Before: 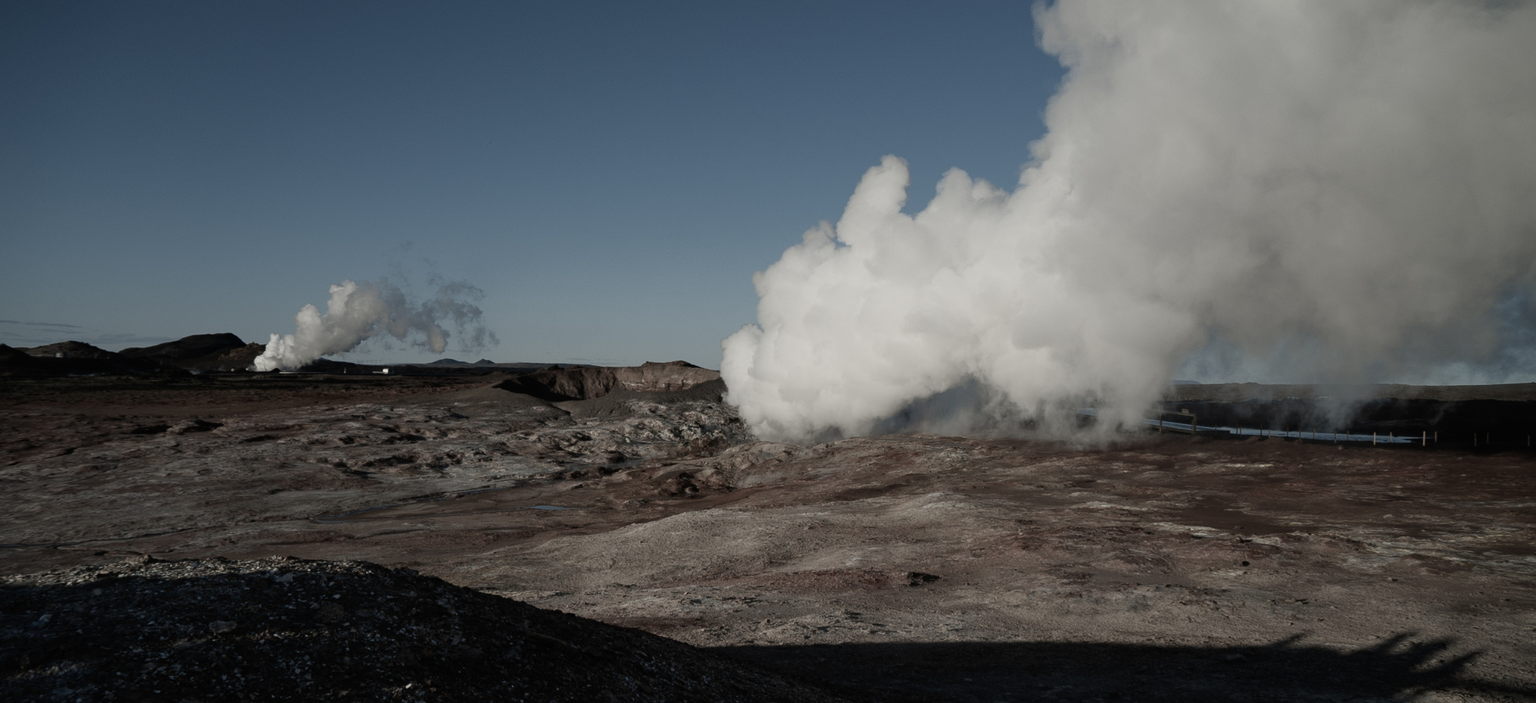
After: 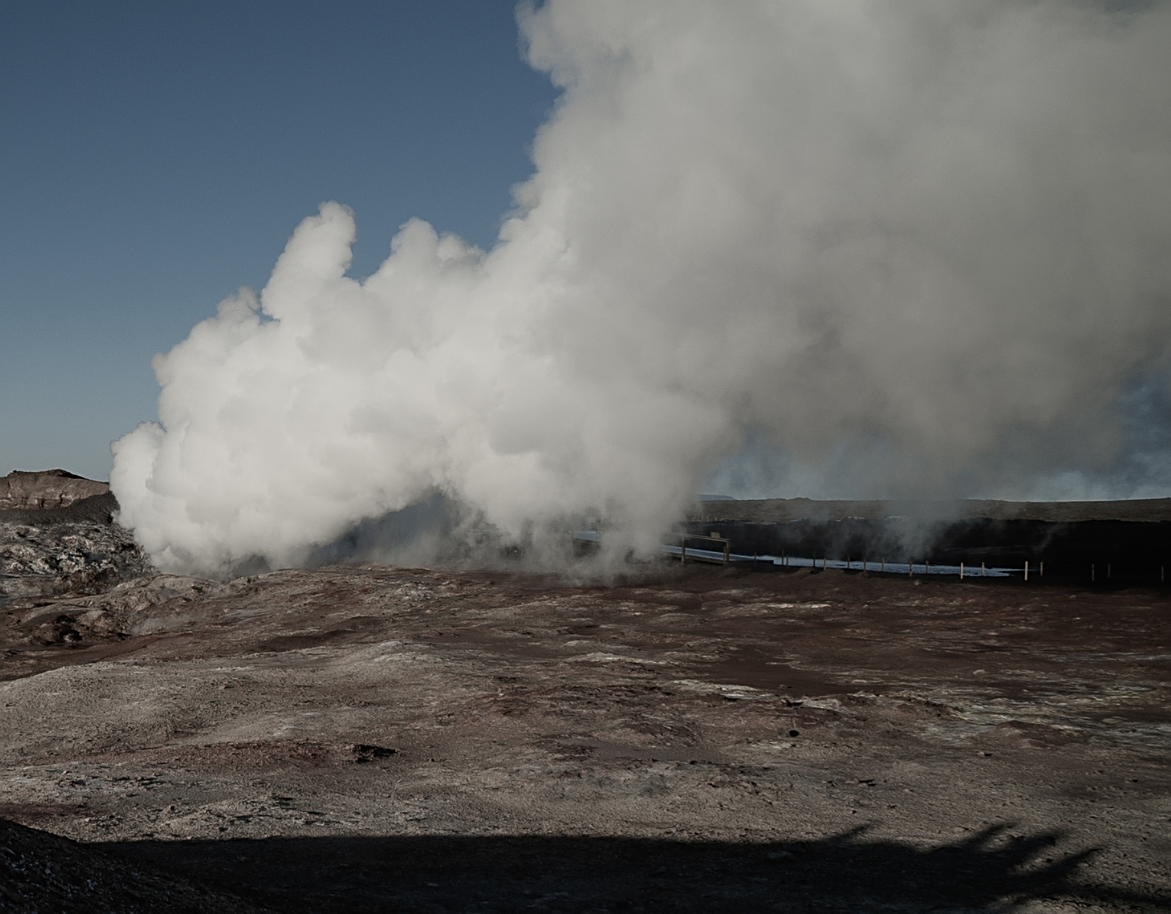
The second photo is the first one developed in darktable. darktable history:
sharpen: on, module defaults
crop: left 41.402%
